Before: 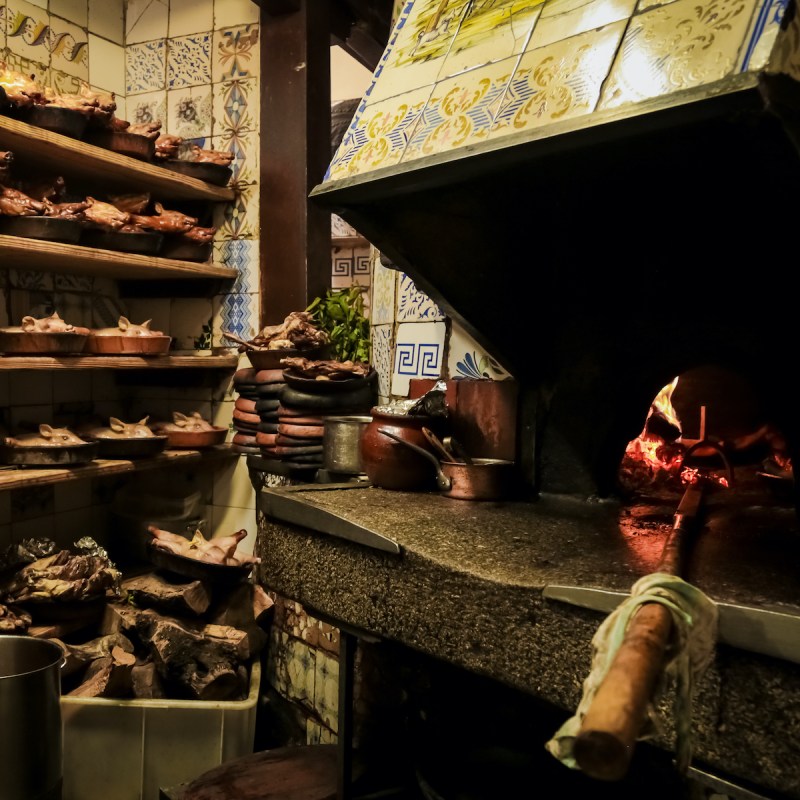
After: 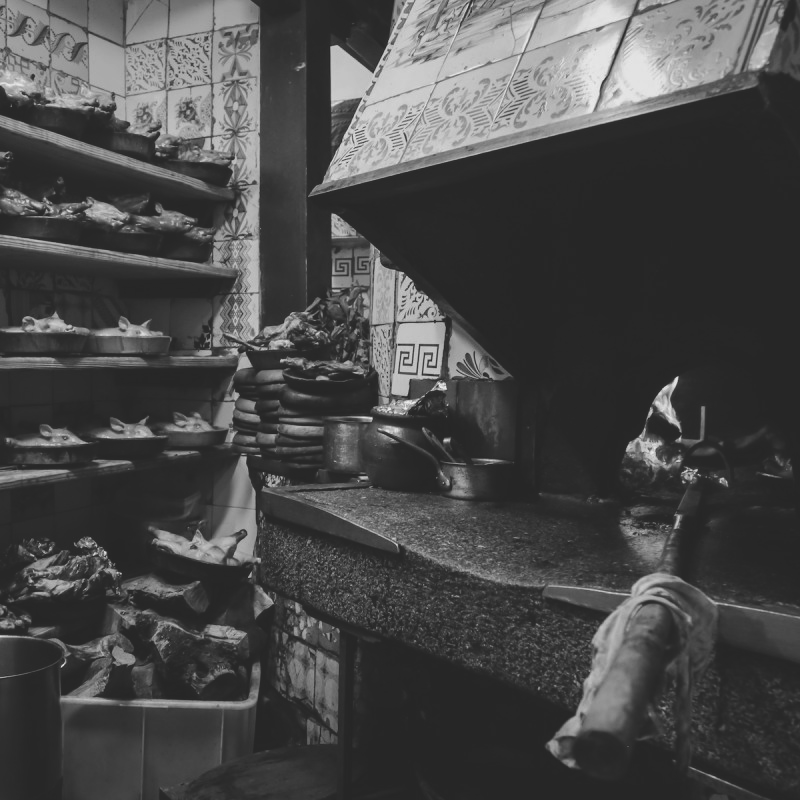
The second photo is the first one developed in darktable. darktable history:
color calibration: output gray [0.28, 0.41, 0.31, 0], illuminant same as pipeline (D50), adaptation XYZ, x 0.346, y 0.358, temperature 5008.54 K
exposure: black level correction -0.022, exposure -0.036 EV, compensate exposure bias true, compensate highlight preservation false
